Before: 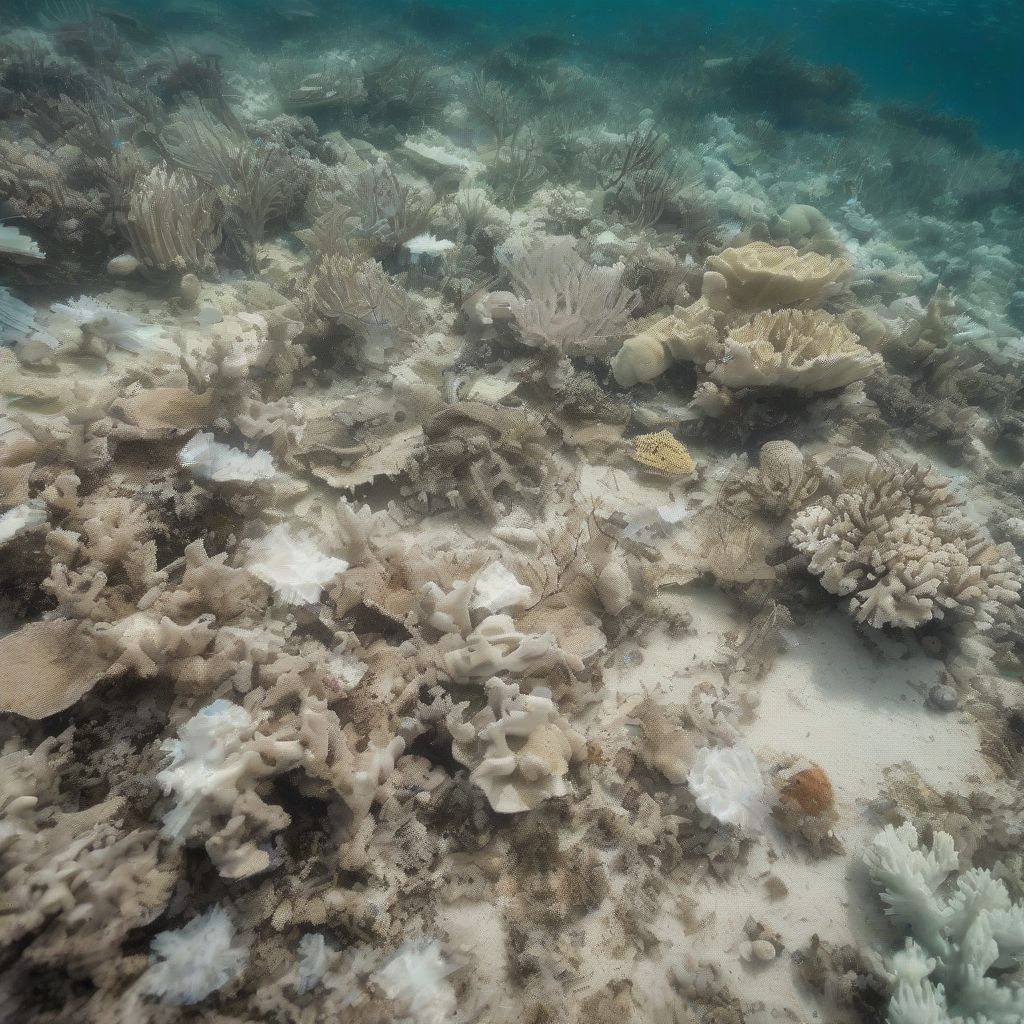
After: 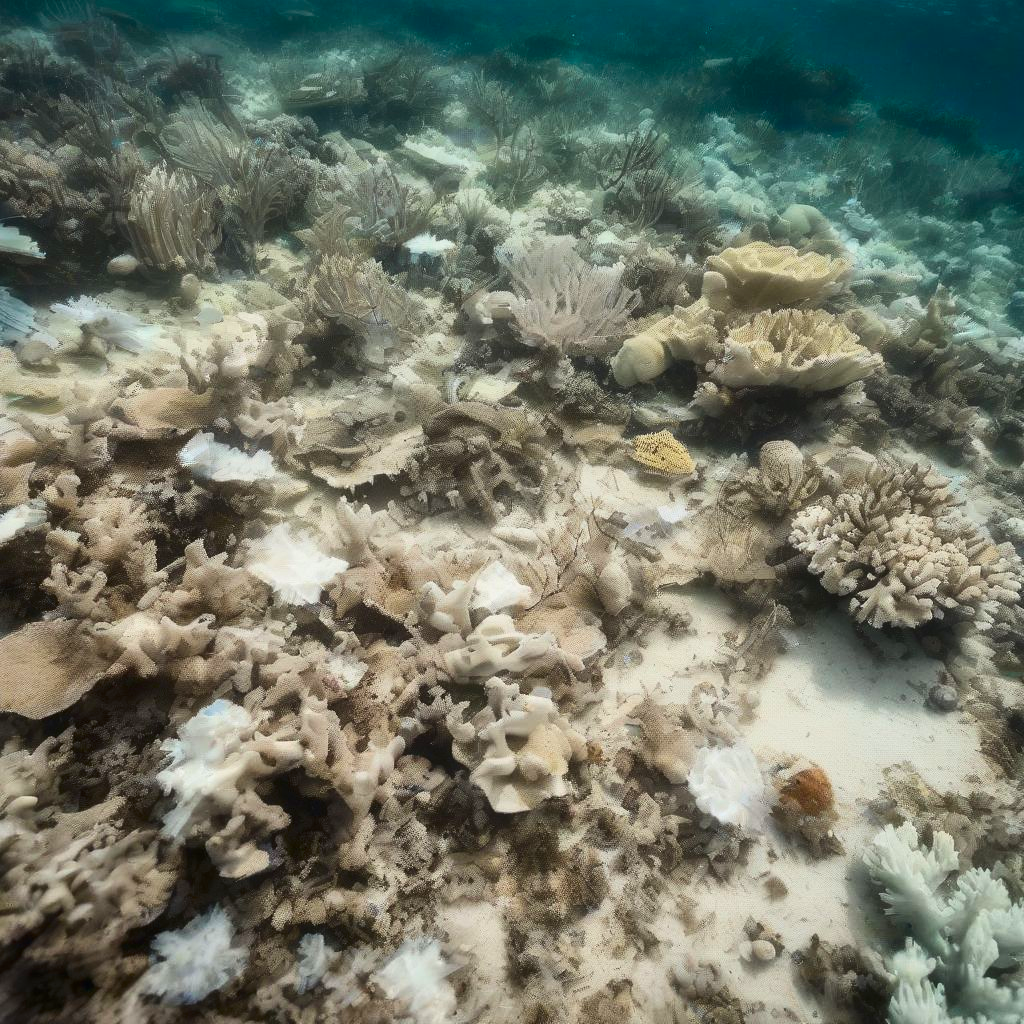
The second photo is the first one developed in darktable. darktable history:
contrast brightness saturation: contrast 0.283
color balance rgb: linear chroma grading › global chroma 25.083%, perceptual saturation grading › global saturation -0.092%, global vibrance 20%
